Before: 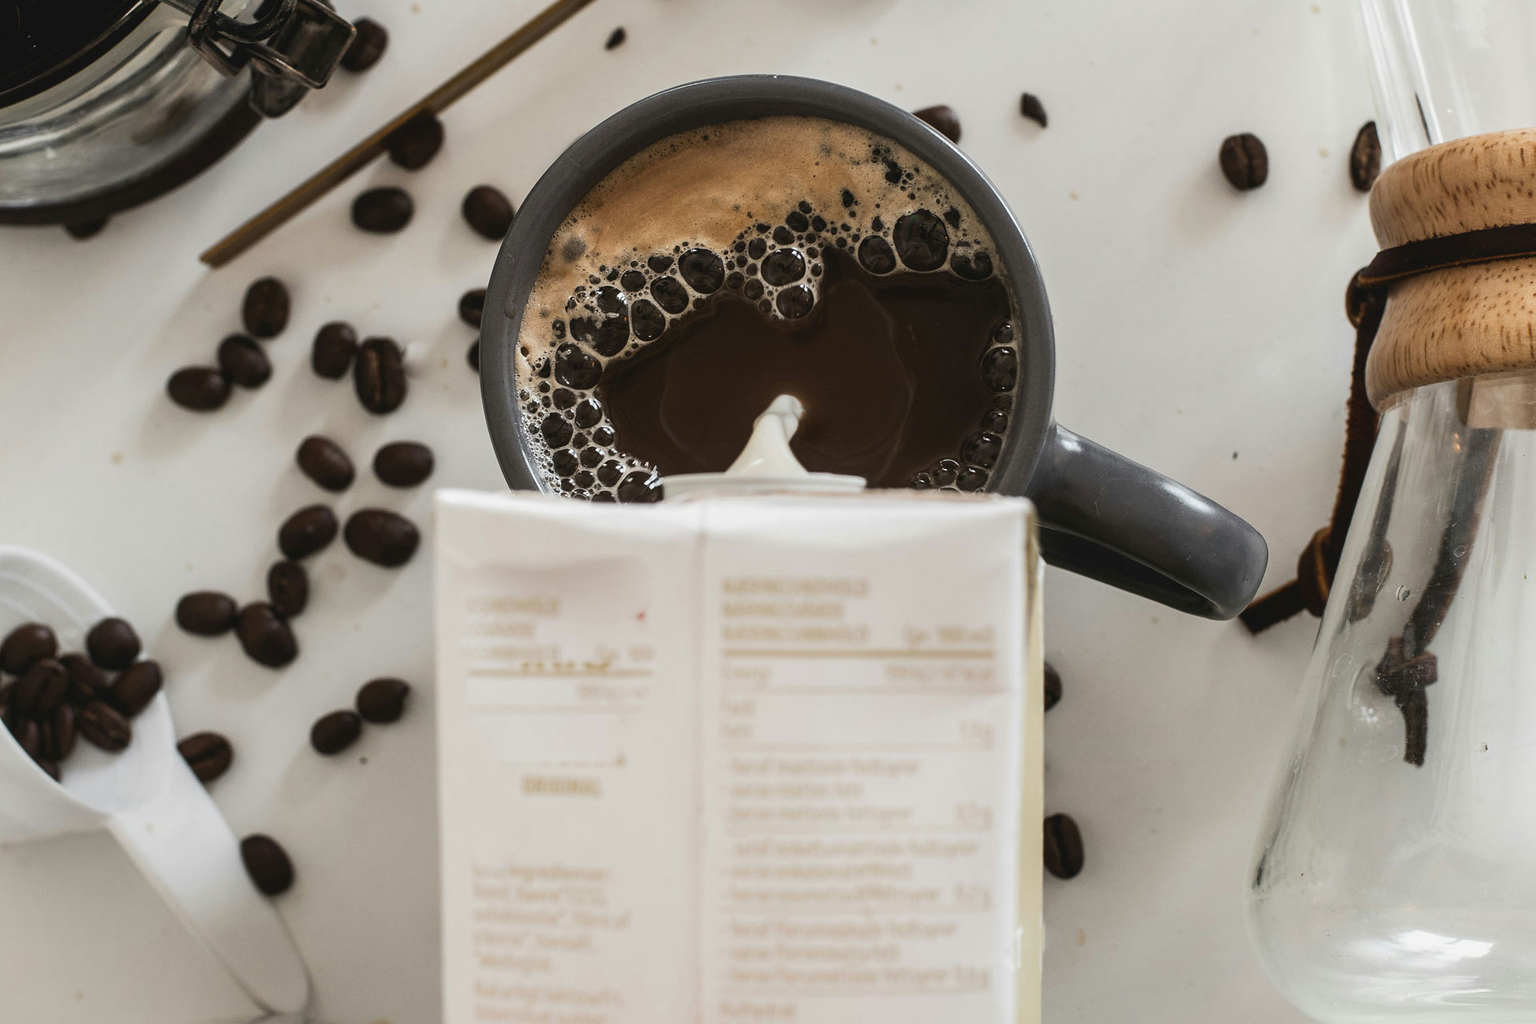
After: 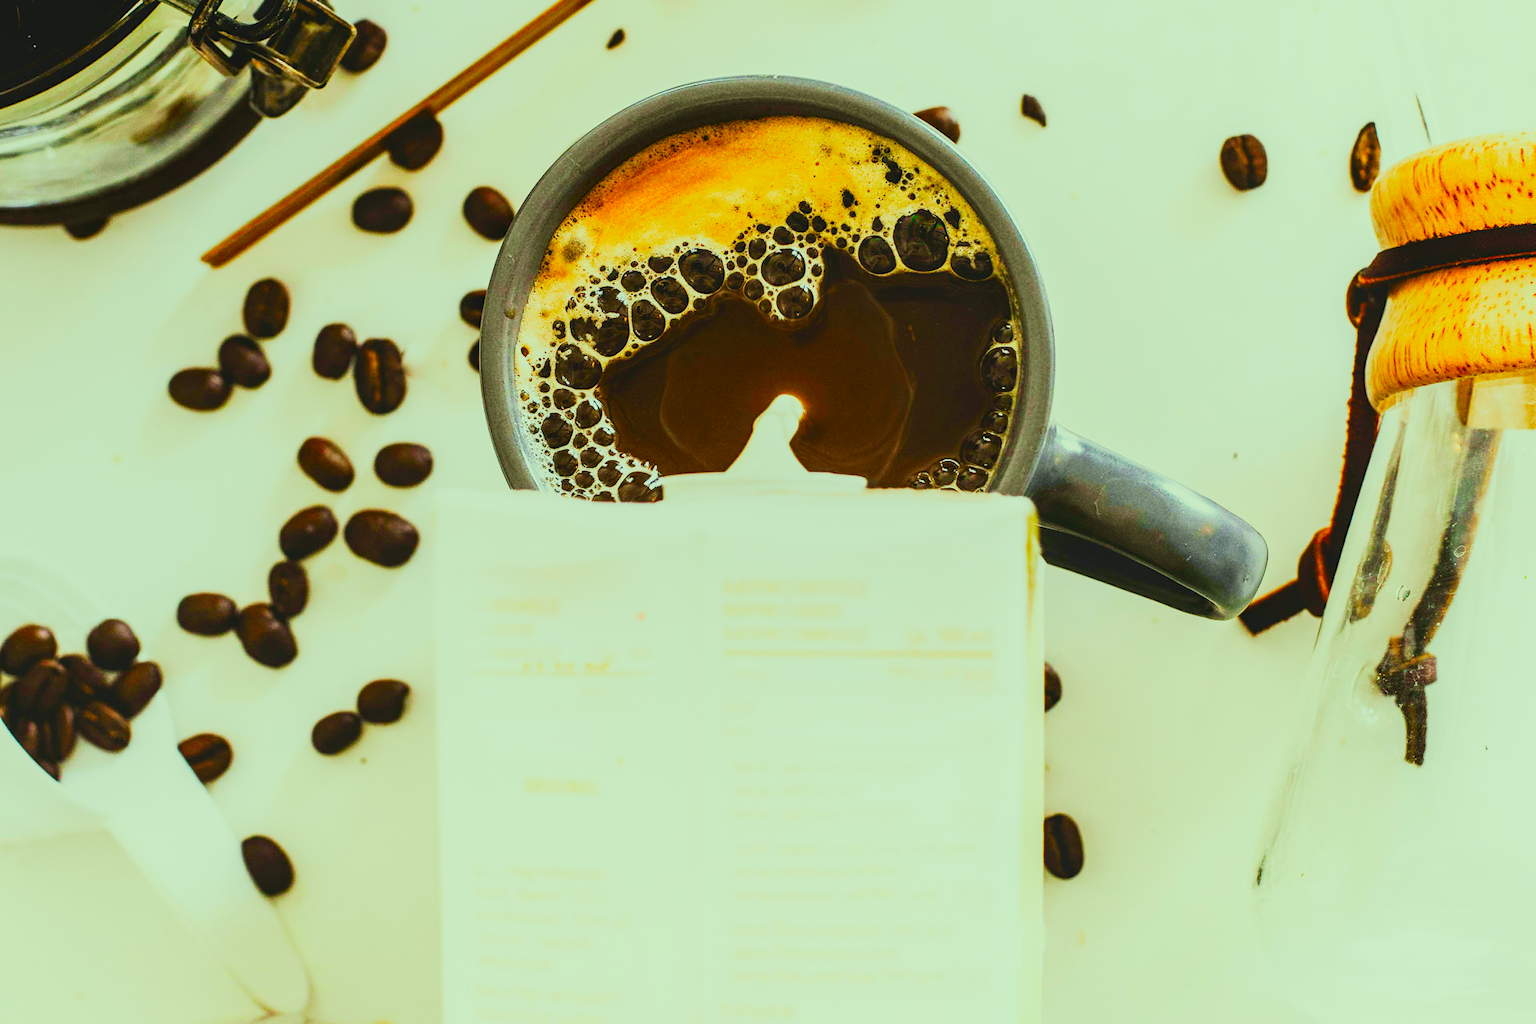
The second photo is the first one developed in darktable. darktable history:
tone curve: curves: ch0 [(0, 0) (0.091, 0.066) (0.184, 0.16) (0.491, 0.519) (0.748, 0.765) (1, 0.919)]; ch1 [(0, 0) (0.179, 0.173) (0.322, 0.32) (0.424, 0.424) (0.502, 0.5) (0.56, 0.575) (0.631, 0.675) (0.777, 0.806) (1, 1)]; ch2 [(0, 0) (0.434, 0.447) (0.497, 0.498) (0.539, 0.566) (0.676, 0.691) (1, 1)], color space Lab, linked channels, preserve colors none
color correction: highlights a* -10.89, highlights b* 9.84, saturation 1.71
base curve: curves: ch0 [(0, 0) (0.007, 0.004) (0.027, 0.03) (0.046, 0.07) (0.207, 0.54) (0.442, 0.872) (0.673, 0.972) (1, 1)], preserve colors none
color balance rgb: perceptual saturation grading › global saturation 0.653%, perceptual saturation grading › highlights -25.617%, perceptual saturation grading › shadows 29.837%, perceptual brilliance grading › mid-tones 10.007%, perceptual brilliance grading › shadows 14.703%, global vibrance 20%
local contrast: detail 109%
